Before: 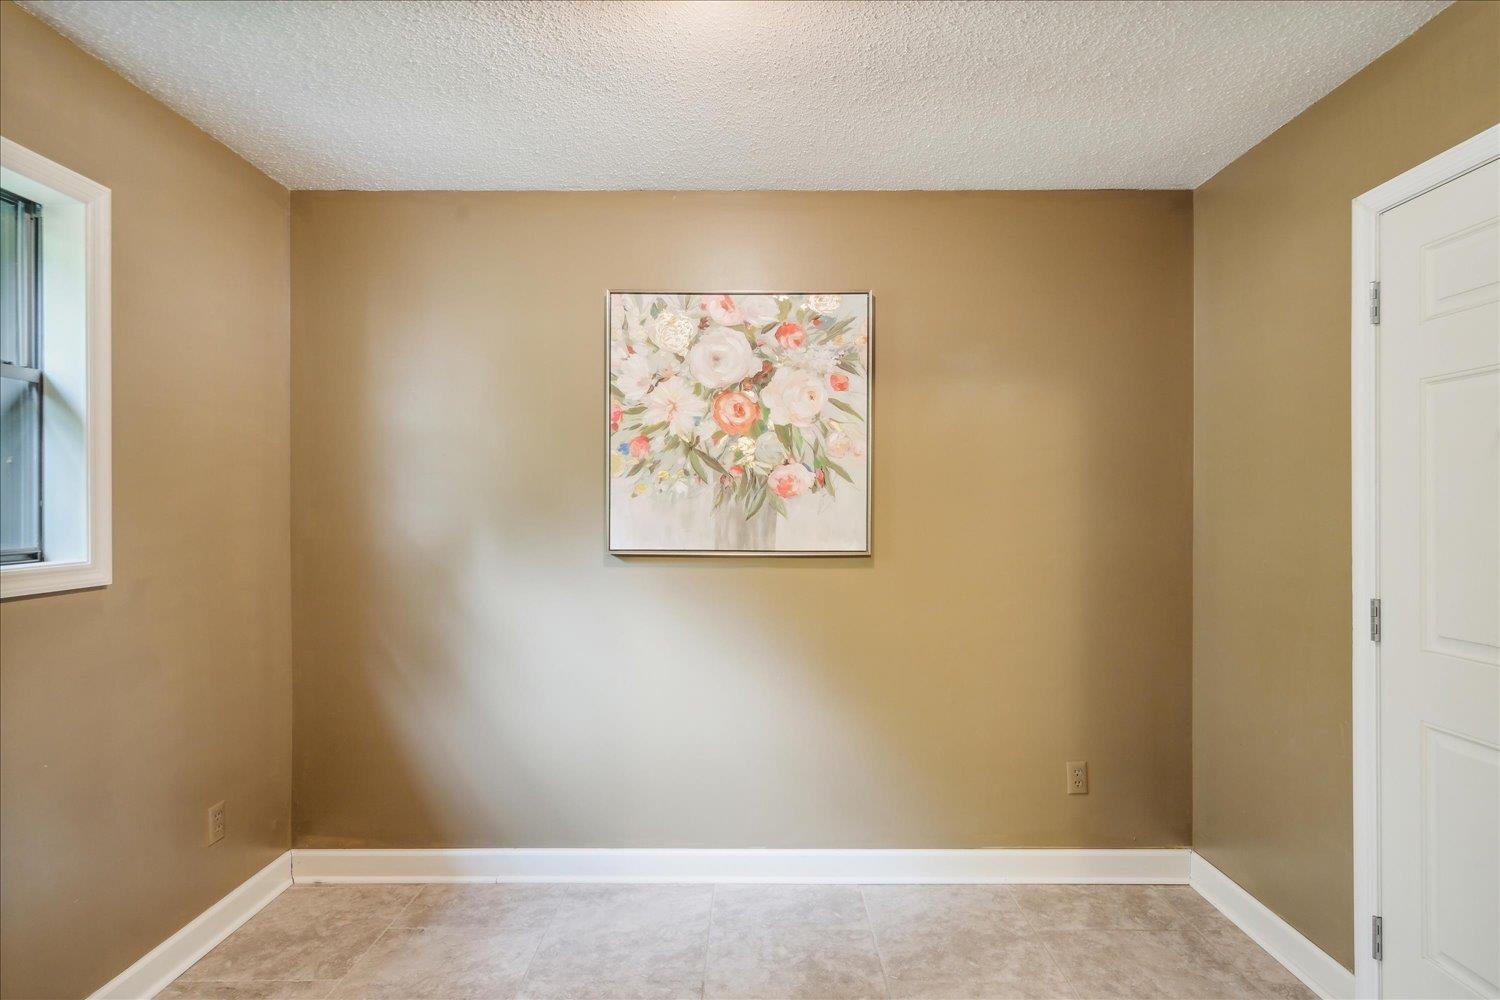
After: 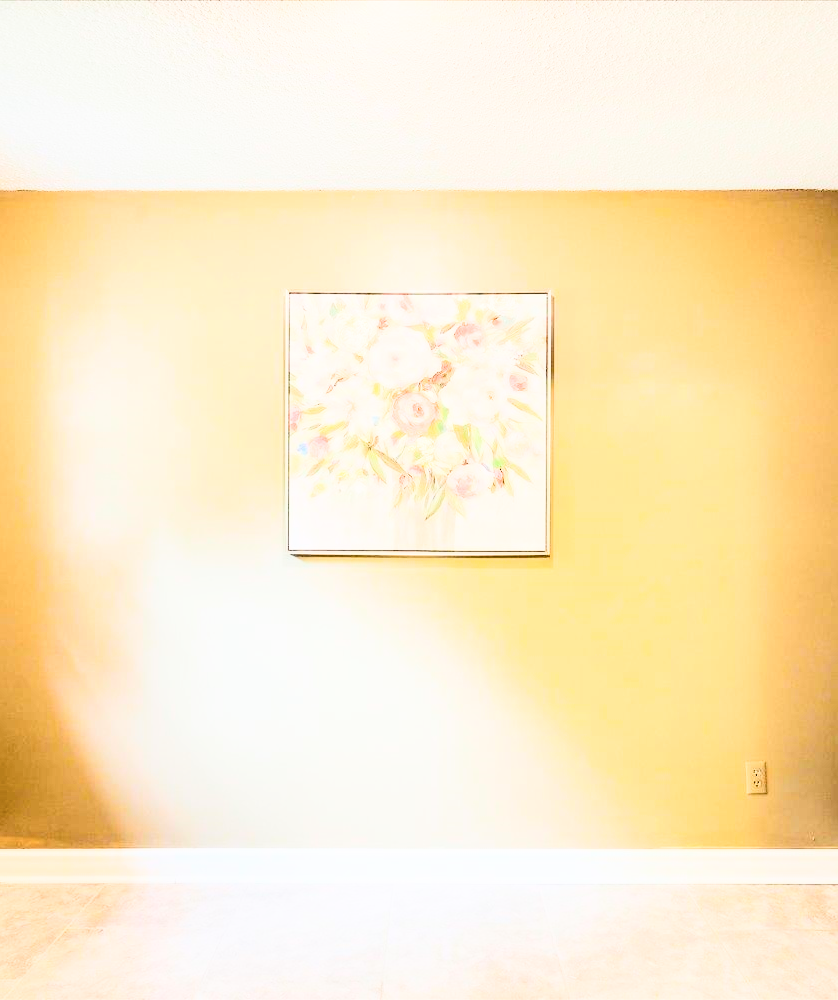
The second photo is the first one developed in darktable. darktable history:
crop: left 21.444%, right 22.649%
exposure: black level correction 0.001, exposure 1.129 EV, compensate highlight preservation false
contrast brightness saturation: contrast 0.394, brightness 0.103
filmic rgb: black relative exposure -5.01 EV, white relative exposure 3.95 EV, hardness 2.89, contrast 1.2, highlights saturation mix -30.38%
color balance rgb: power › chroma 0.259%, power › hue 61.63°, perceptual saturation grading › global saturation 24.963%, global vibrance 20%
